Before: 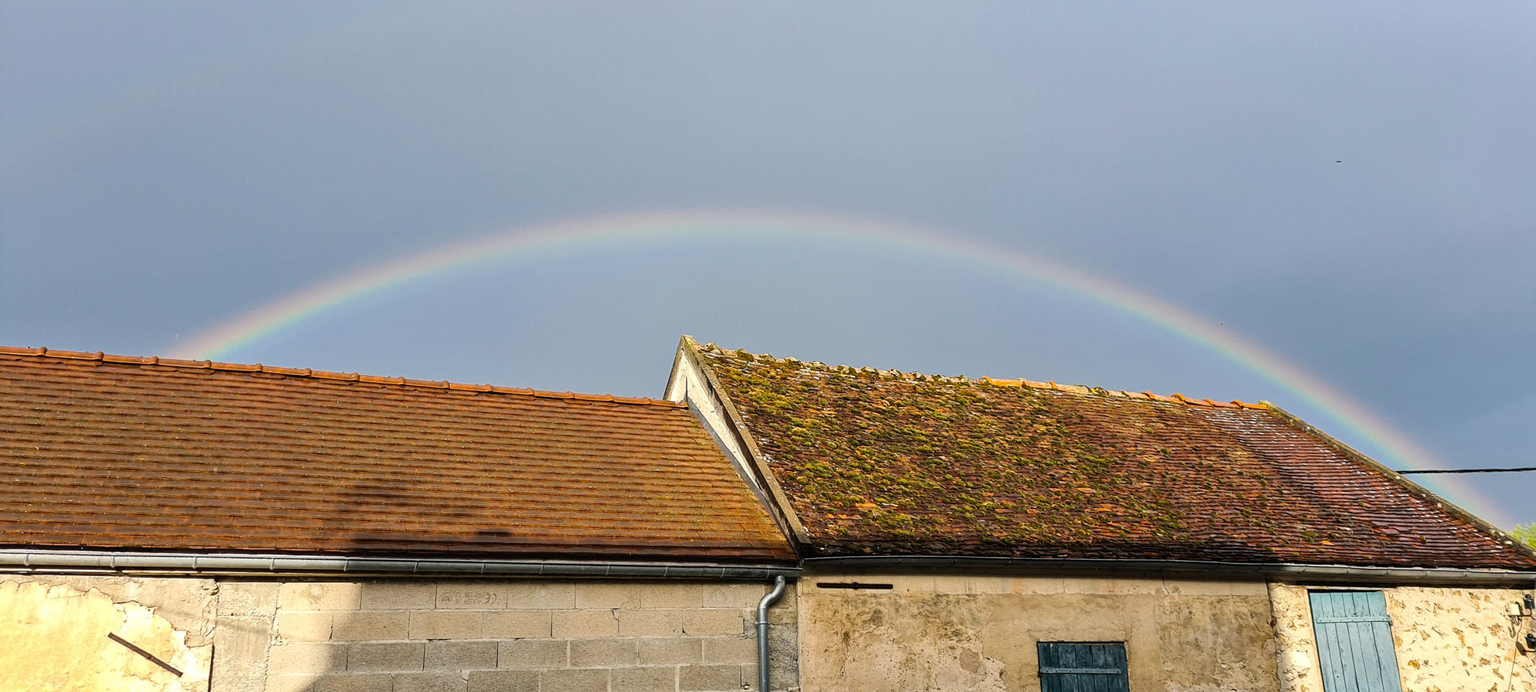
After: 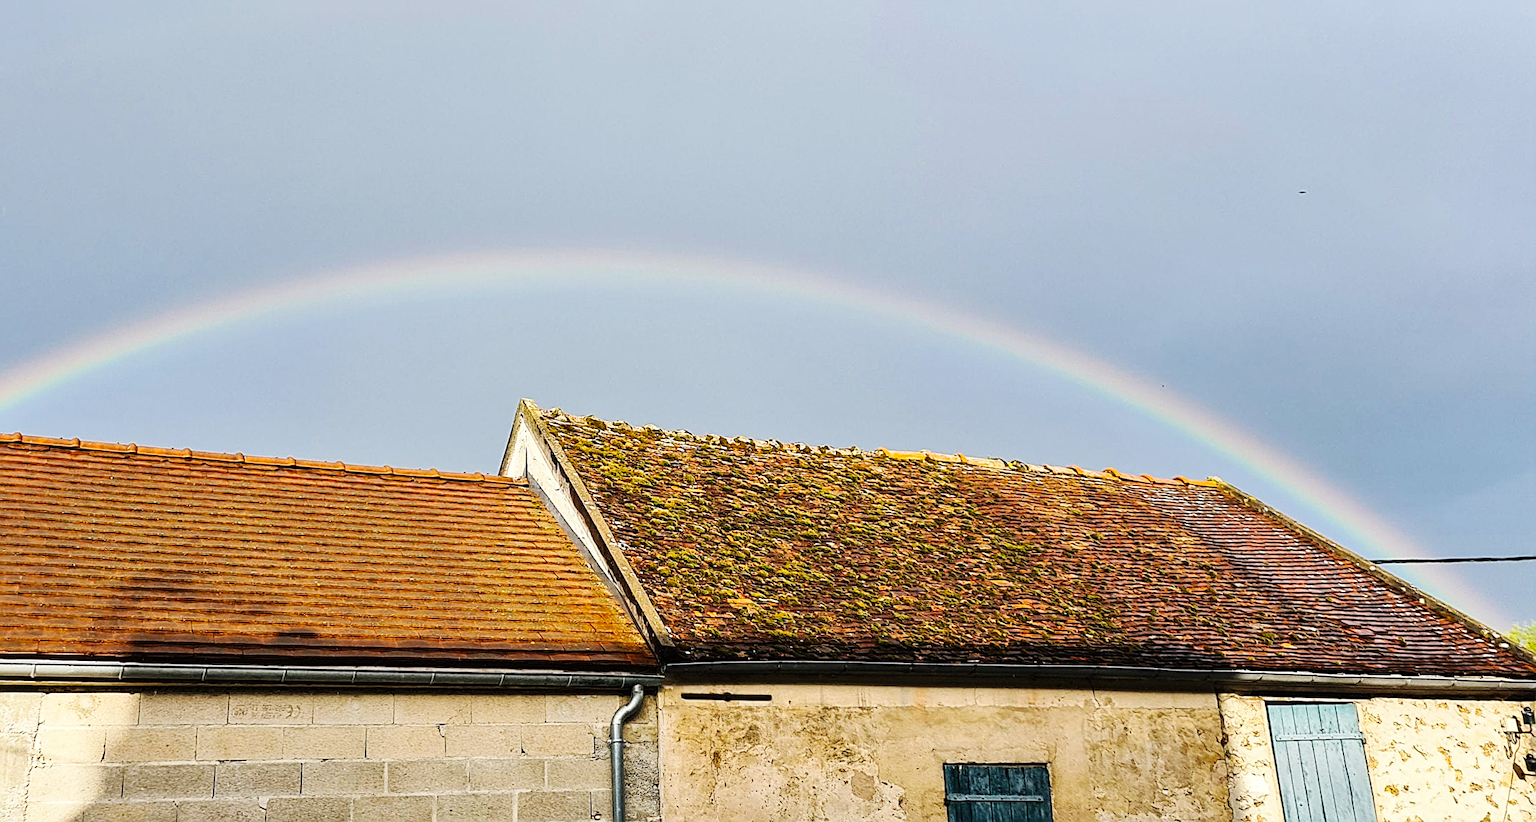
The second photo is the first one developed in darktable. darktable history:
shadows and highlights: shadows 52.38, highlights -28.24, soften with gaussian
base curve: curves: ch0 [(0, 0) (0.032, 0.025) (0.121, 0.166) (0.206, 0.329) (0.605, 0.79) (1, 1)], preserve colors none
crop: left 15.916%
sharpen: on, module defaults
